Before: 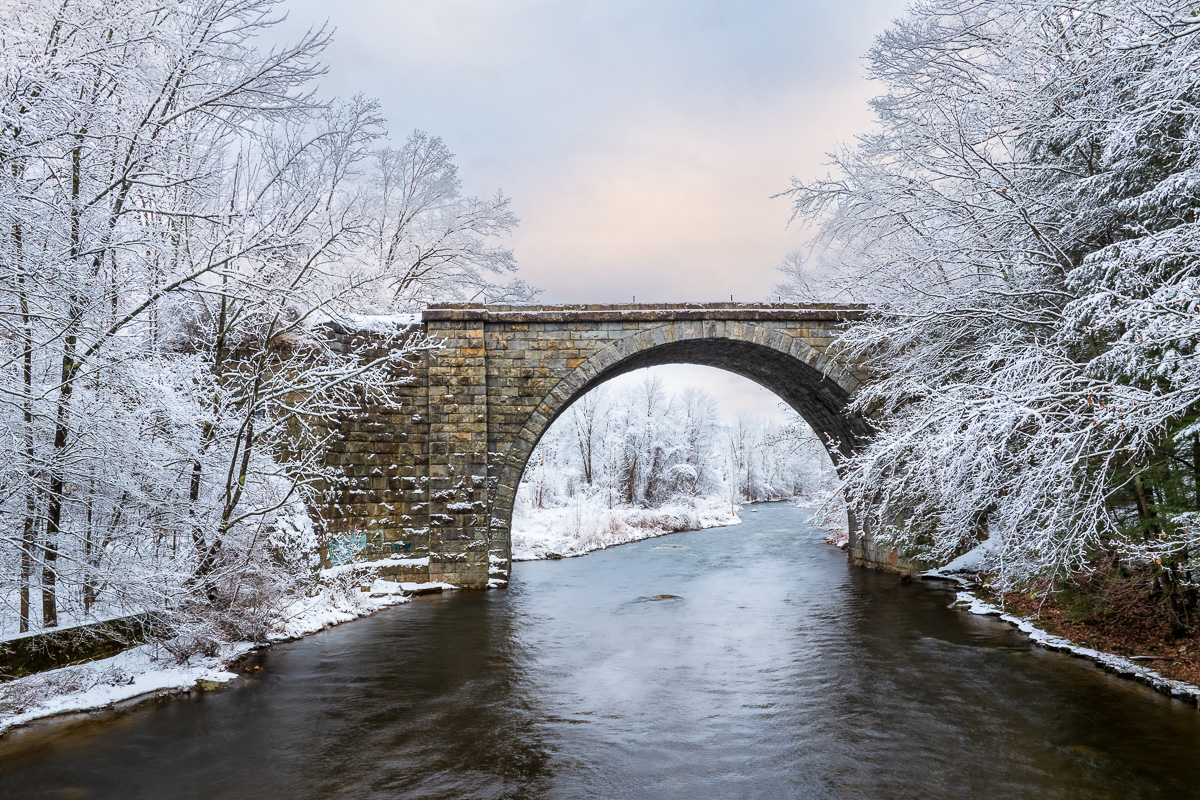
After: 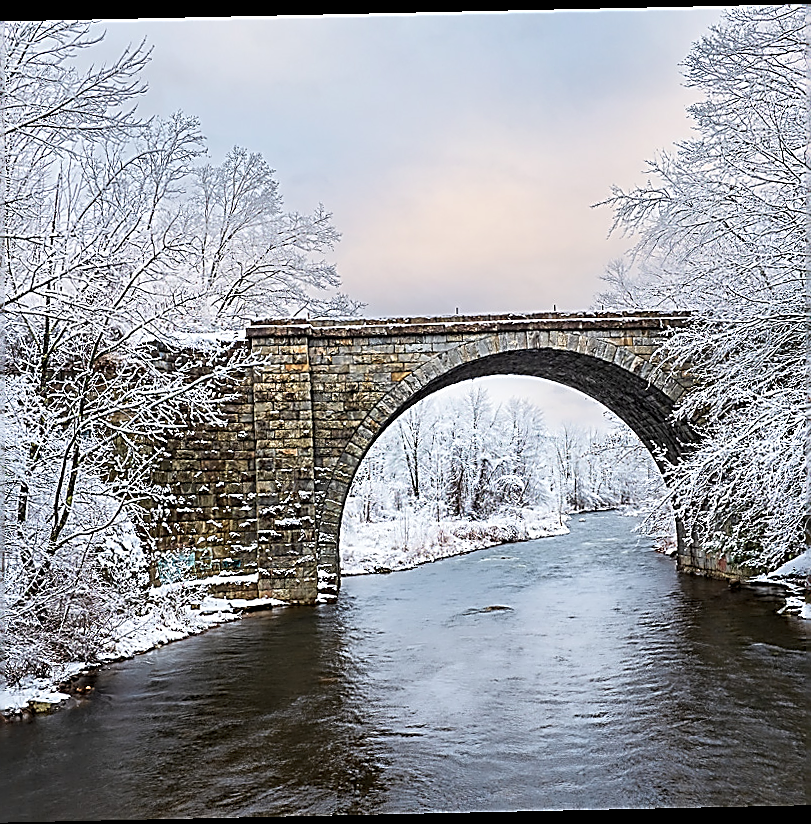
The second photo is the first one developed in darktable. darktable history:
crop and rotate: left 15.055%, right 18.278%
sharpen: amount 2
rotate and perspective: rotation -1.24°, automatic cropping off
